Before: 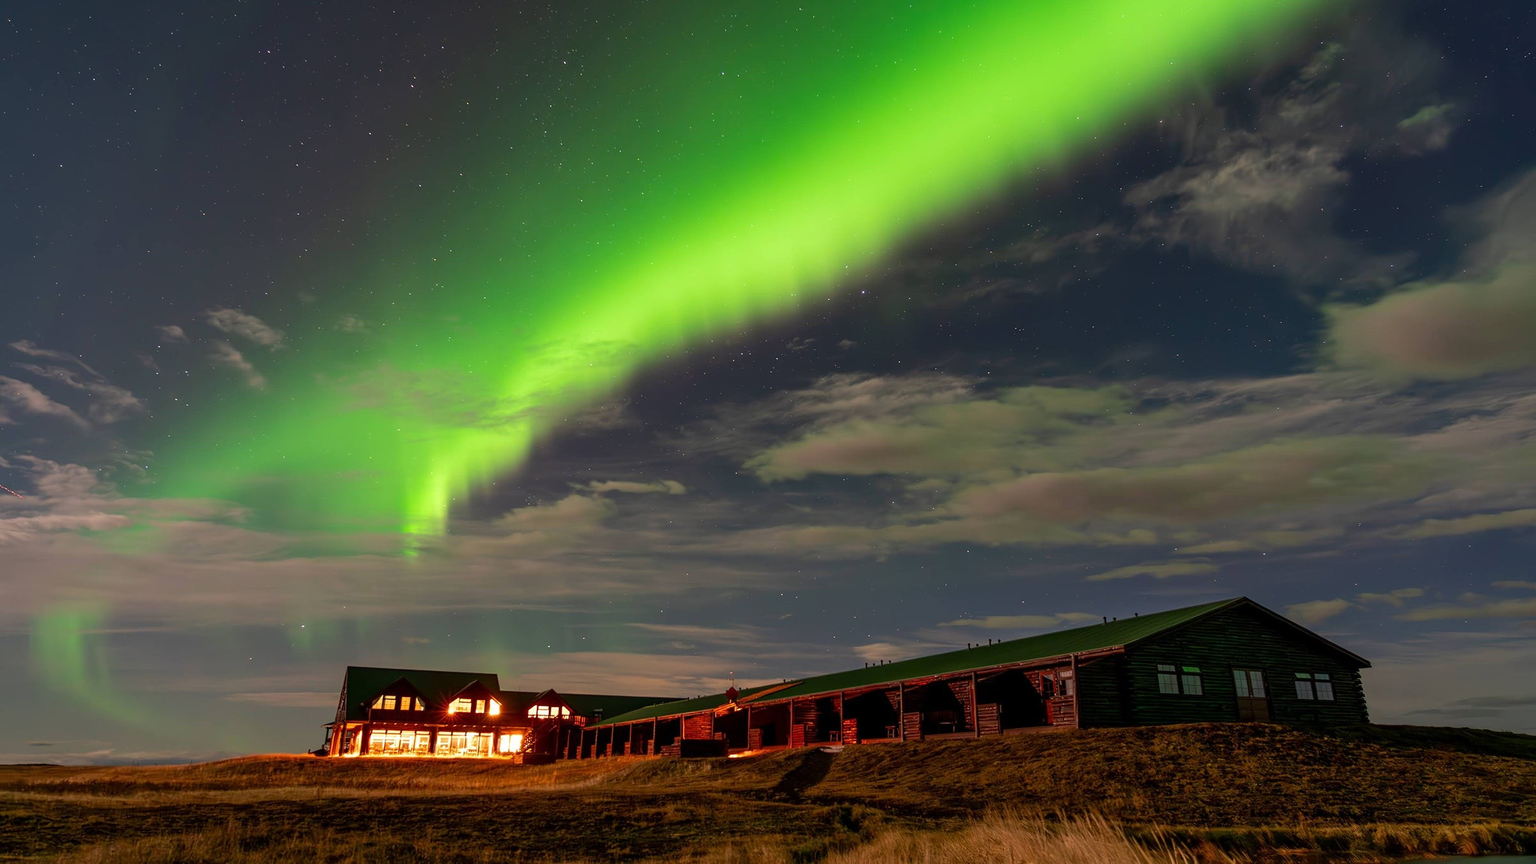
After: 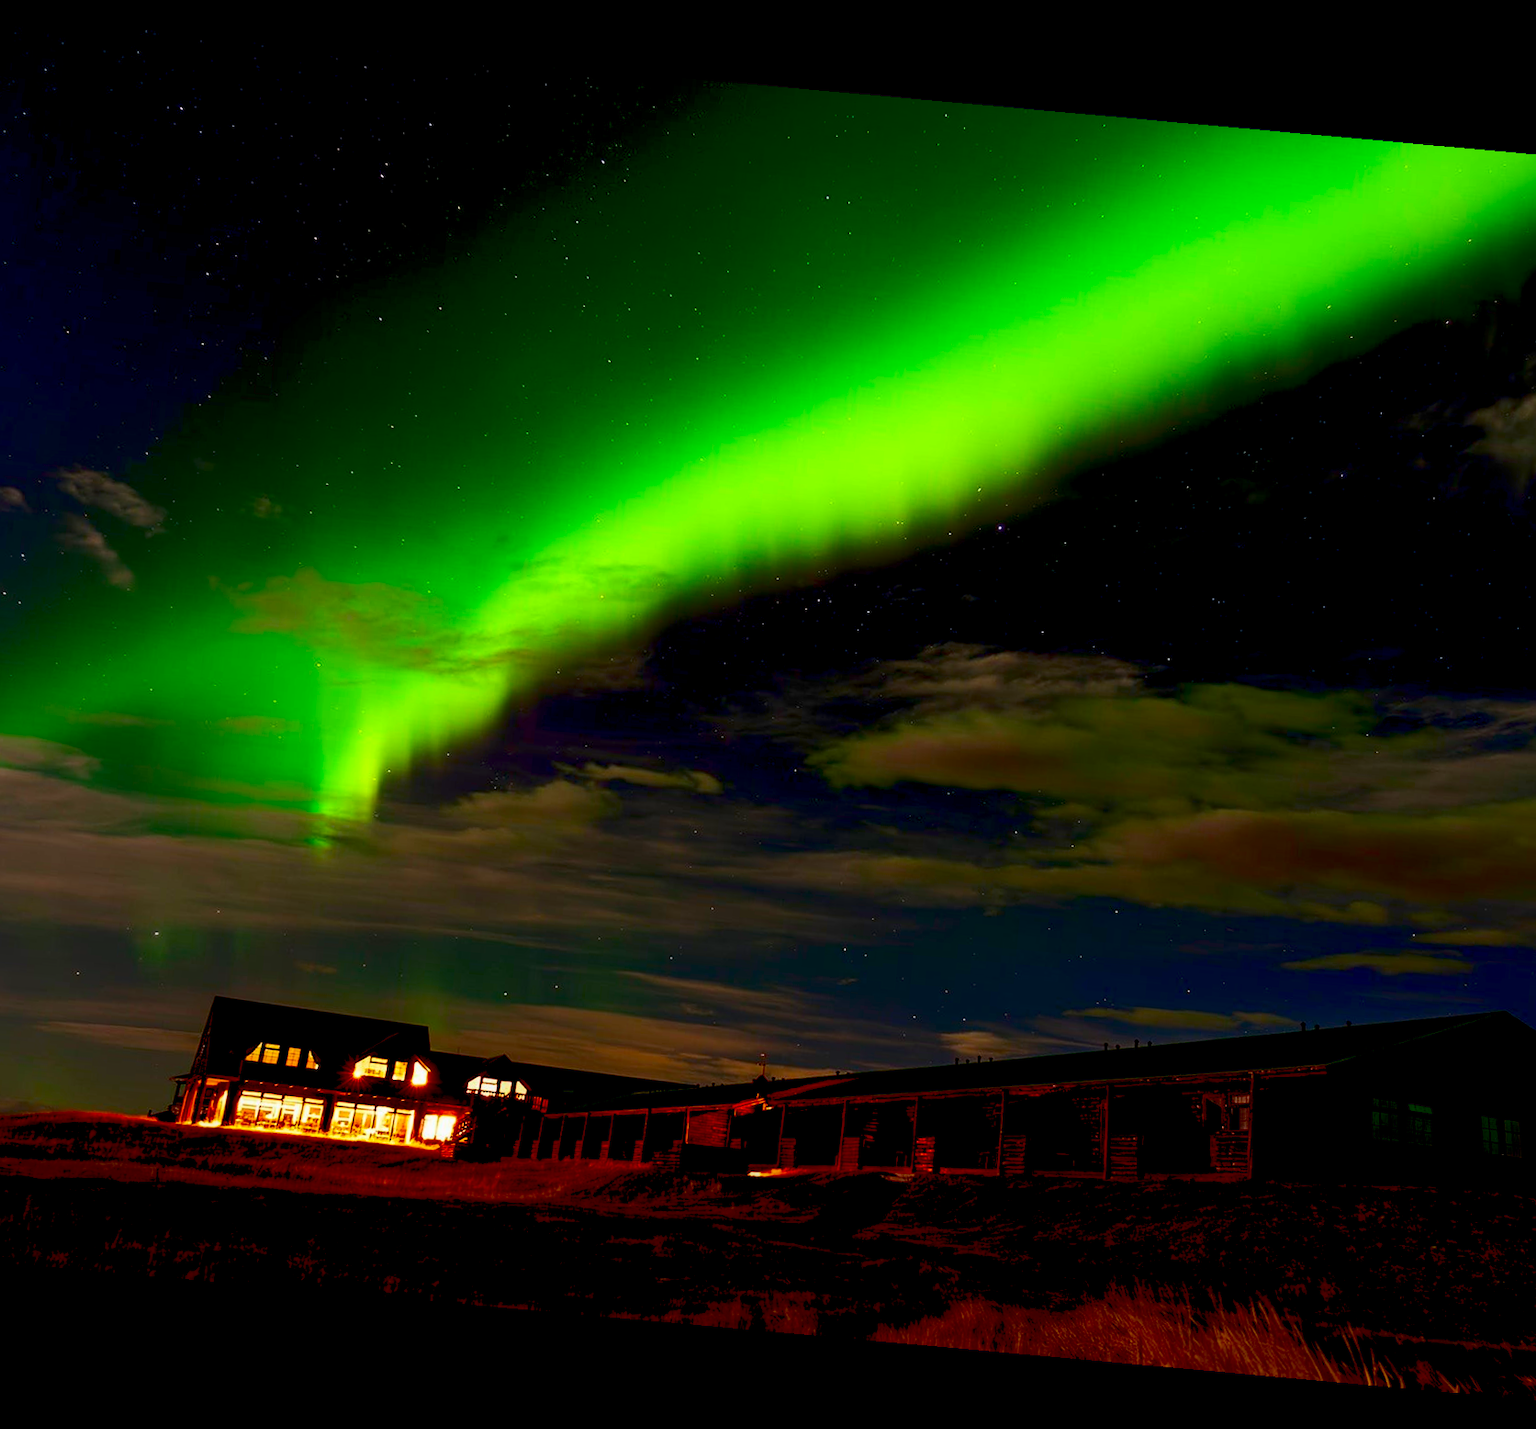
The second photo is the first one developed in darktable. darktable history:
tone equalizer: -8 EV -0.001 EV, -7 EV 0.001 EV, -6 EV -0.002 EV, -5 EV -0.003 EV, -4 EV -0.062 EV, -3 EV -0.222 EV, -2 EV -0.267 EV, -1 EV 0.105 EV, +0 EV 0.303 EV
color balance: output saturation 120%
rotate and perspective: rotation 5.12°, automatic cropping off
contrast brightness saturation: contrast 0.21, brightness -0.11, saturation 0.21
exposure: black level correction 0.046, exposure -0.228 EV, compensate highlight preservation false
crop and rotate: left 13.342%, right 19.991%
